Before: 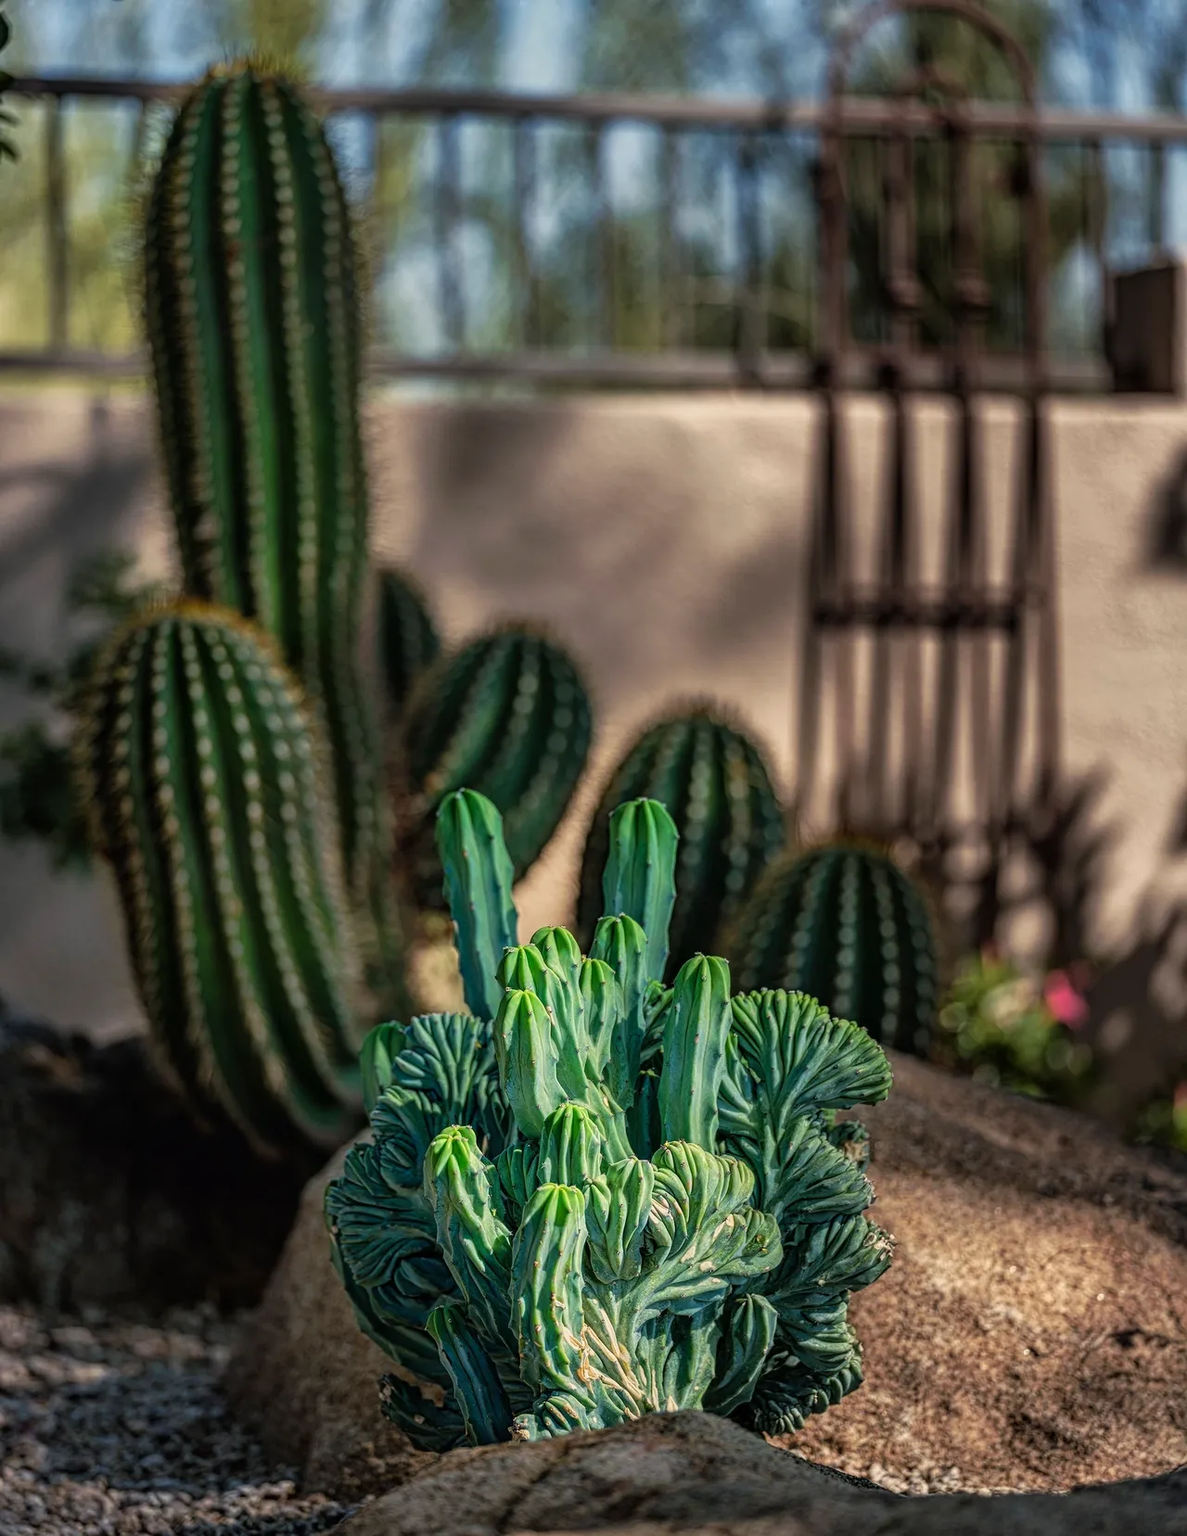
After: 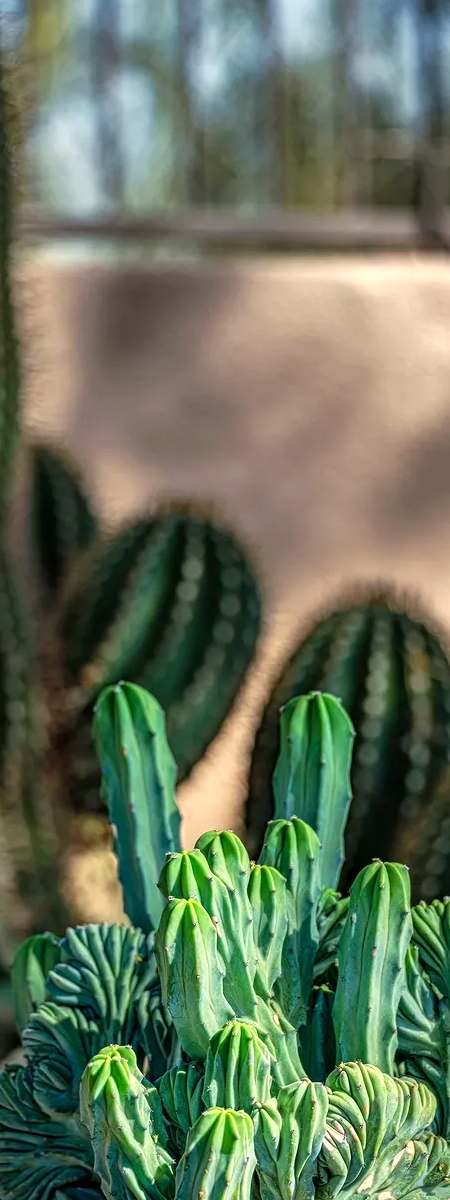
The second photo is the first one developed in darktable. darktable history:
crop and rotate: left 29.476%, top 10.214%, right 35.32%, bottom 17.333%
exposure: black level correction 0.001, exposure 0.5 EV, compensate exposure bias true, compensate highlight preservation false
